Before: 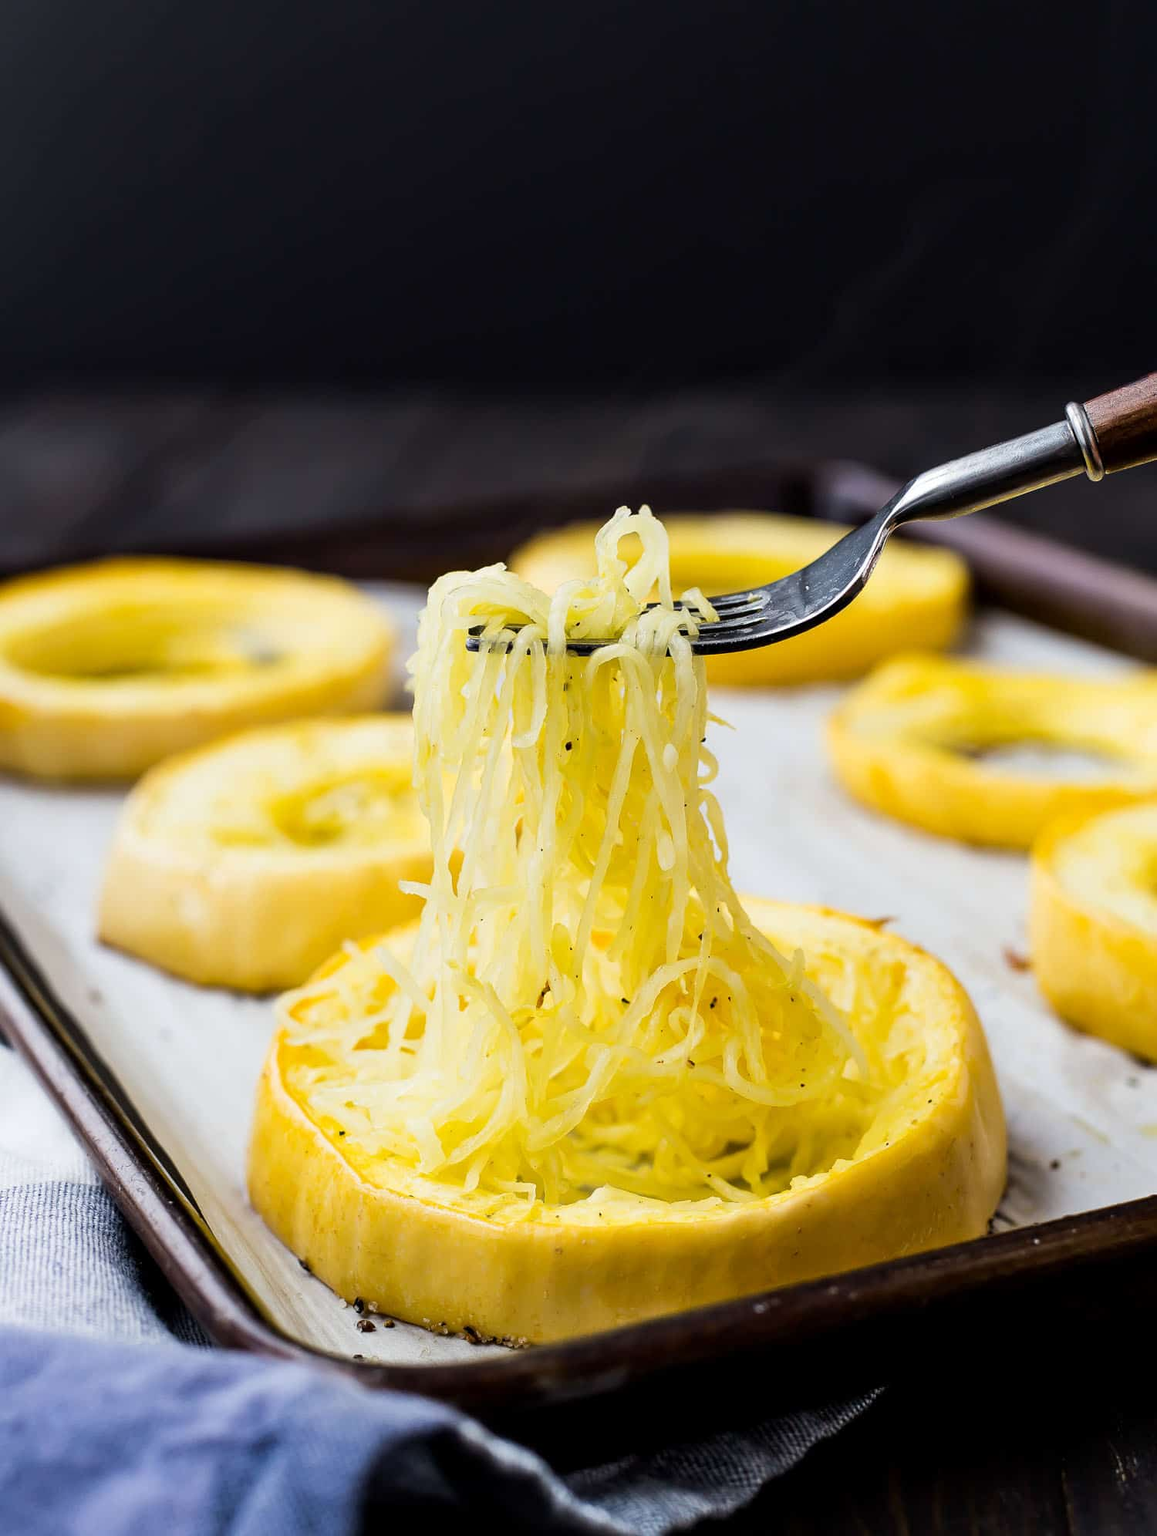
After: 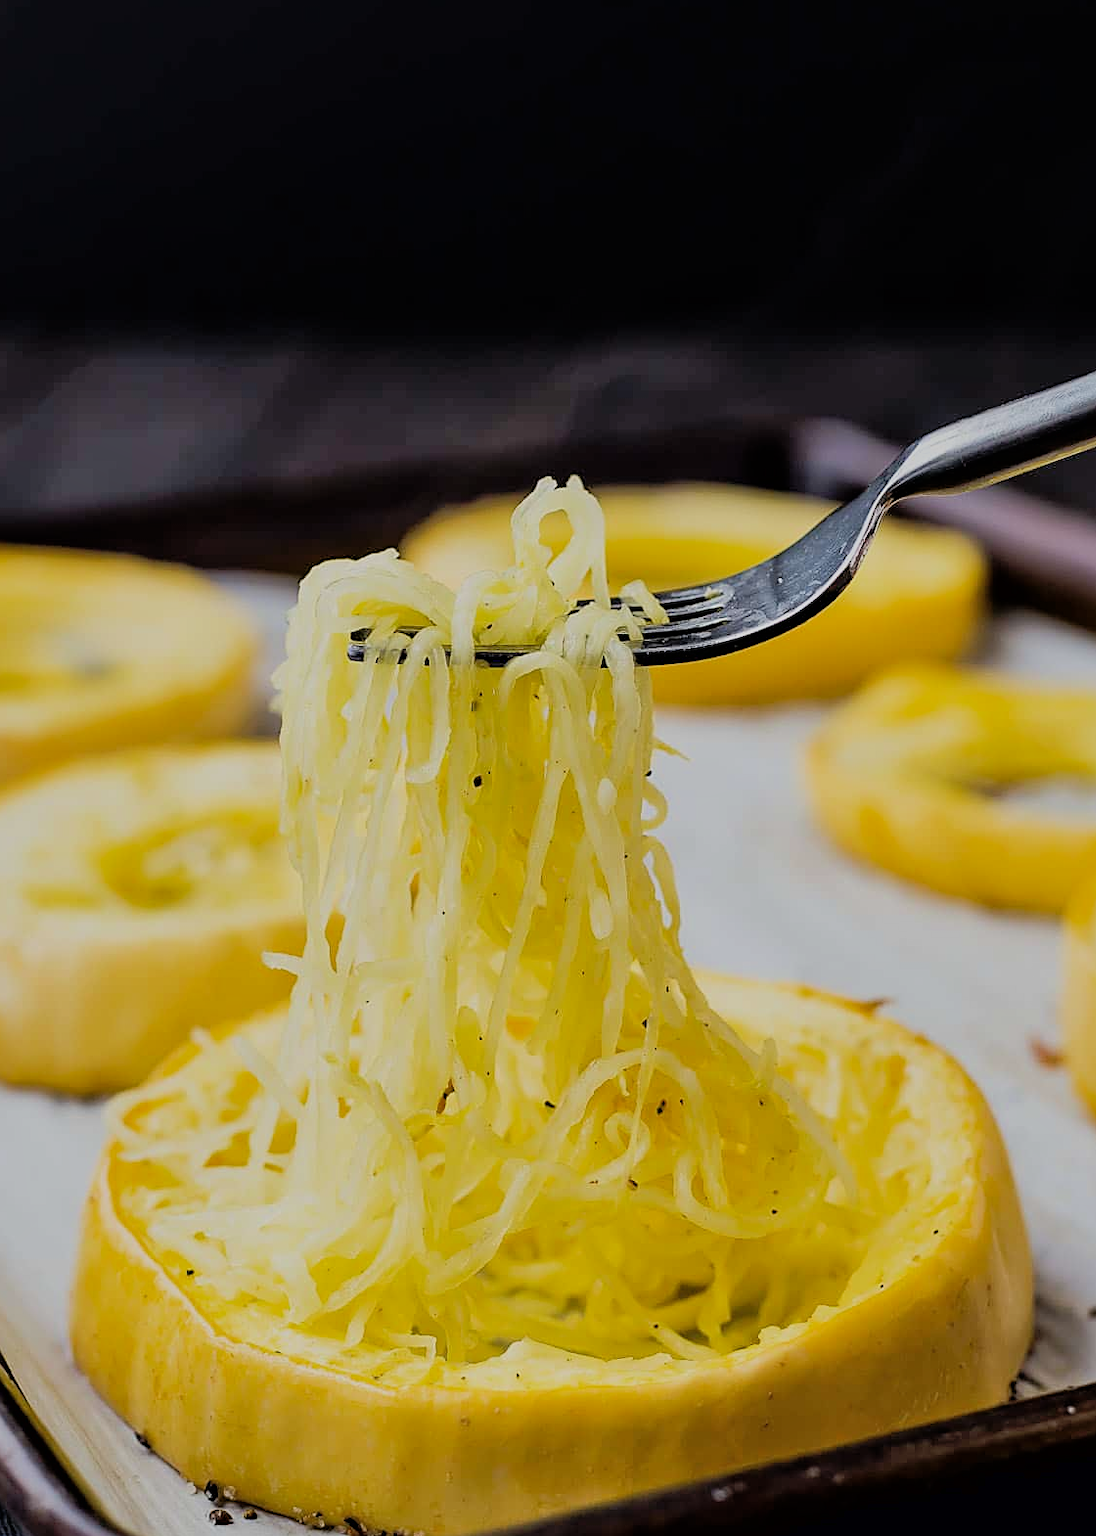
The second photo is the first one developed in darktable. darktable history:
crop: left 16.608%, top 8.529%, right 8.6%, bottom 12.624%
sharpen: on, module defaults
filmic rgb: black relative exposure -7.65 EV, white relative exposure 4.56 EV, threshold 2.99 EV, hardness 3.61, contrast 1.058, color science v6 (2022), enable highlight reconstruction true
shadows and highlights: highlights color adjustment 0.013%
